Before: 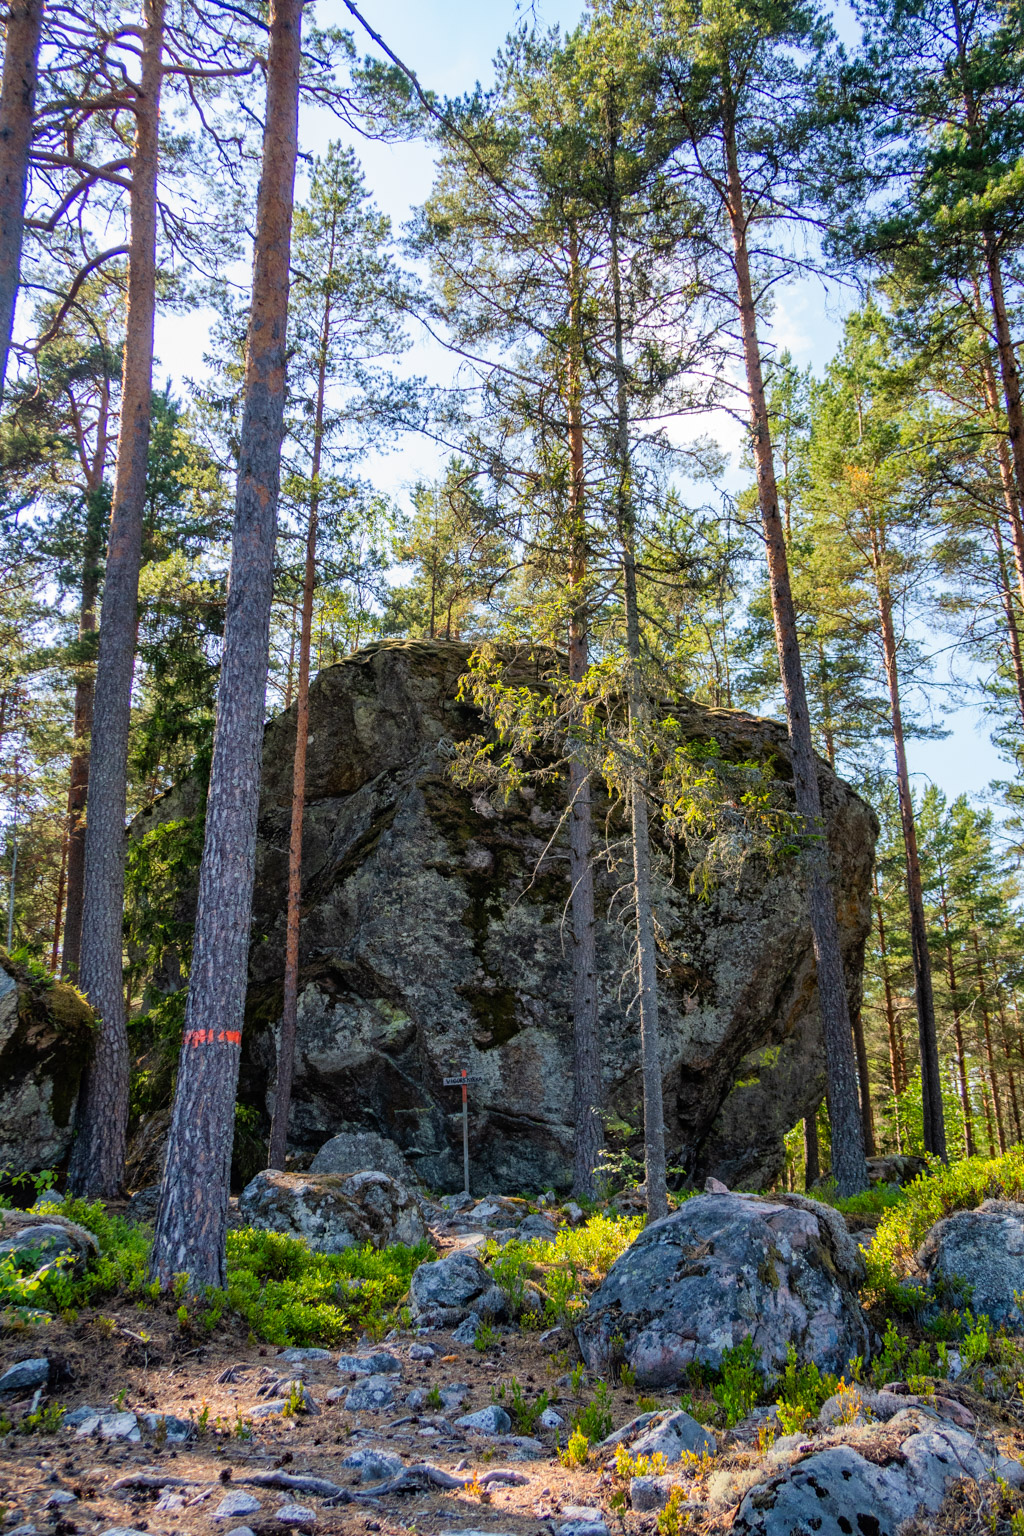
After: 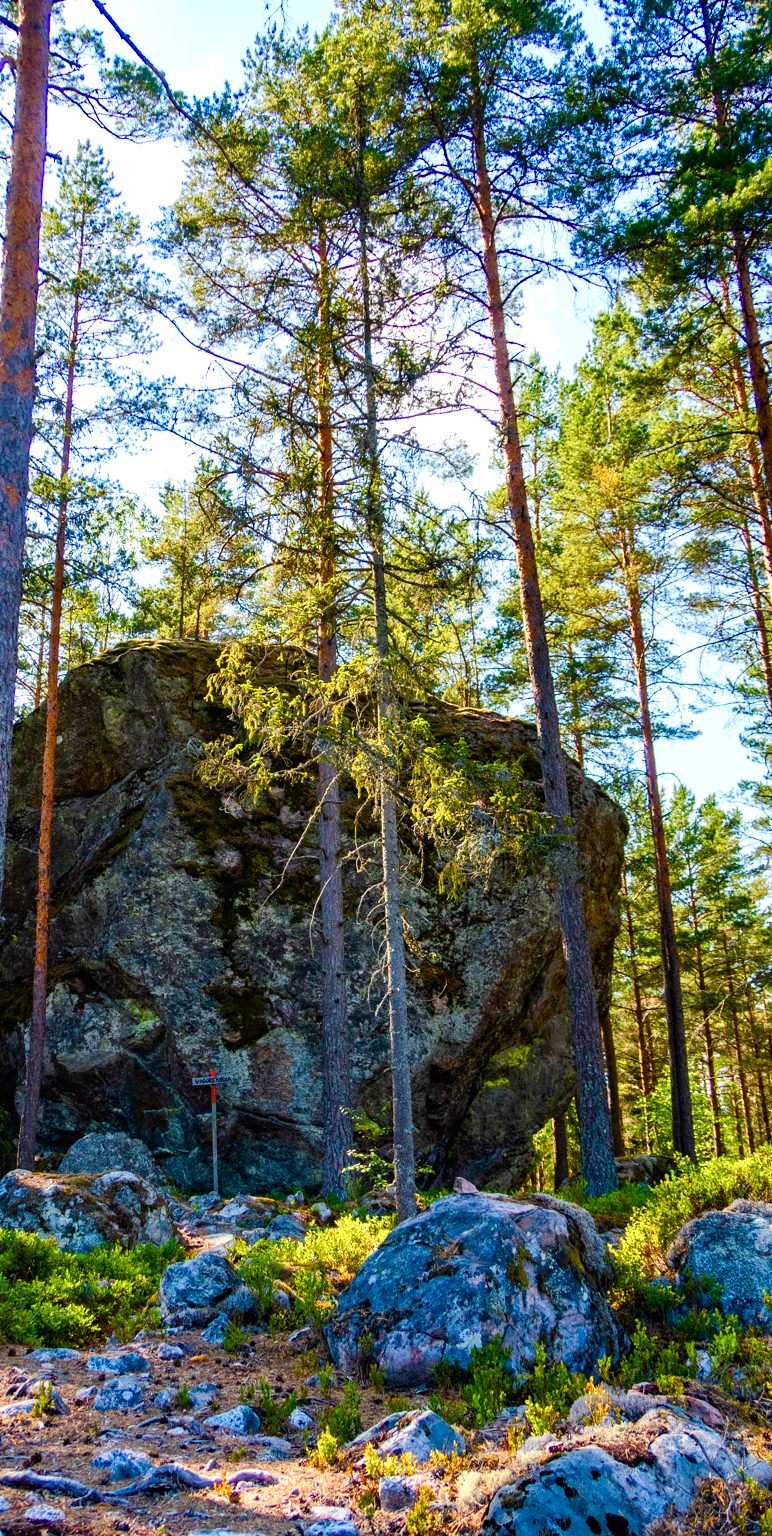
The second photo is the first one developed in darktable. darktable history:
color balance rgb: perceptual saturation grading › global saturation 24.74%, perceptual saturation grading › highlights -51.22%, perceptual saturation grading › mid-tones 19.16%, perceptual saturation grading › shadows 60.98%, global vibrance 50%
tone equalizer: -8 EV -0.417 EV, -7 EV -0.389 EV, -6 EV -0.333 EV, -5 EV -0.222 EV, -3 EV 0.222 EV, -2 EV 0.333 EV, -1 EV 0.389 EV, +0 EV 0.417 EV, edges refinement/feathering 500, mask exposure compensation -1.57 EV, preserve details no
crop and rotate: left 24.6%
